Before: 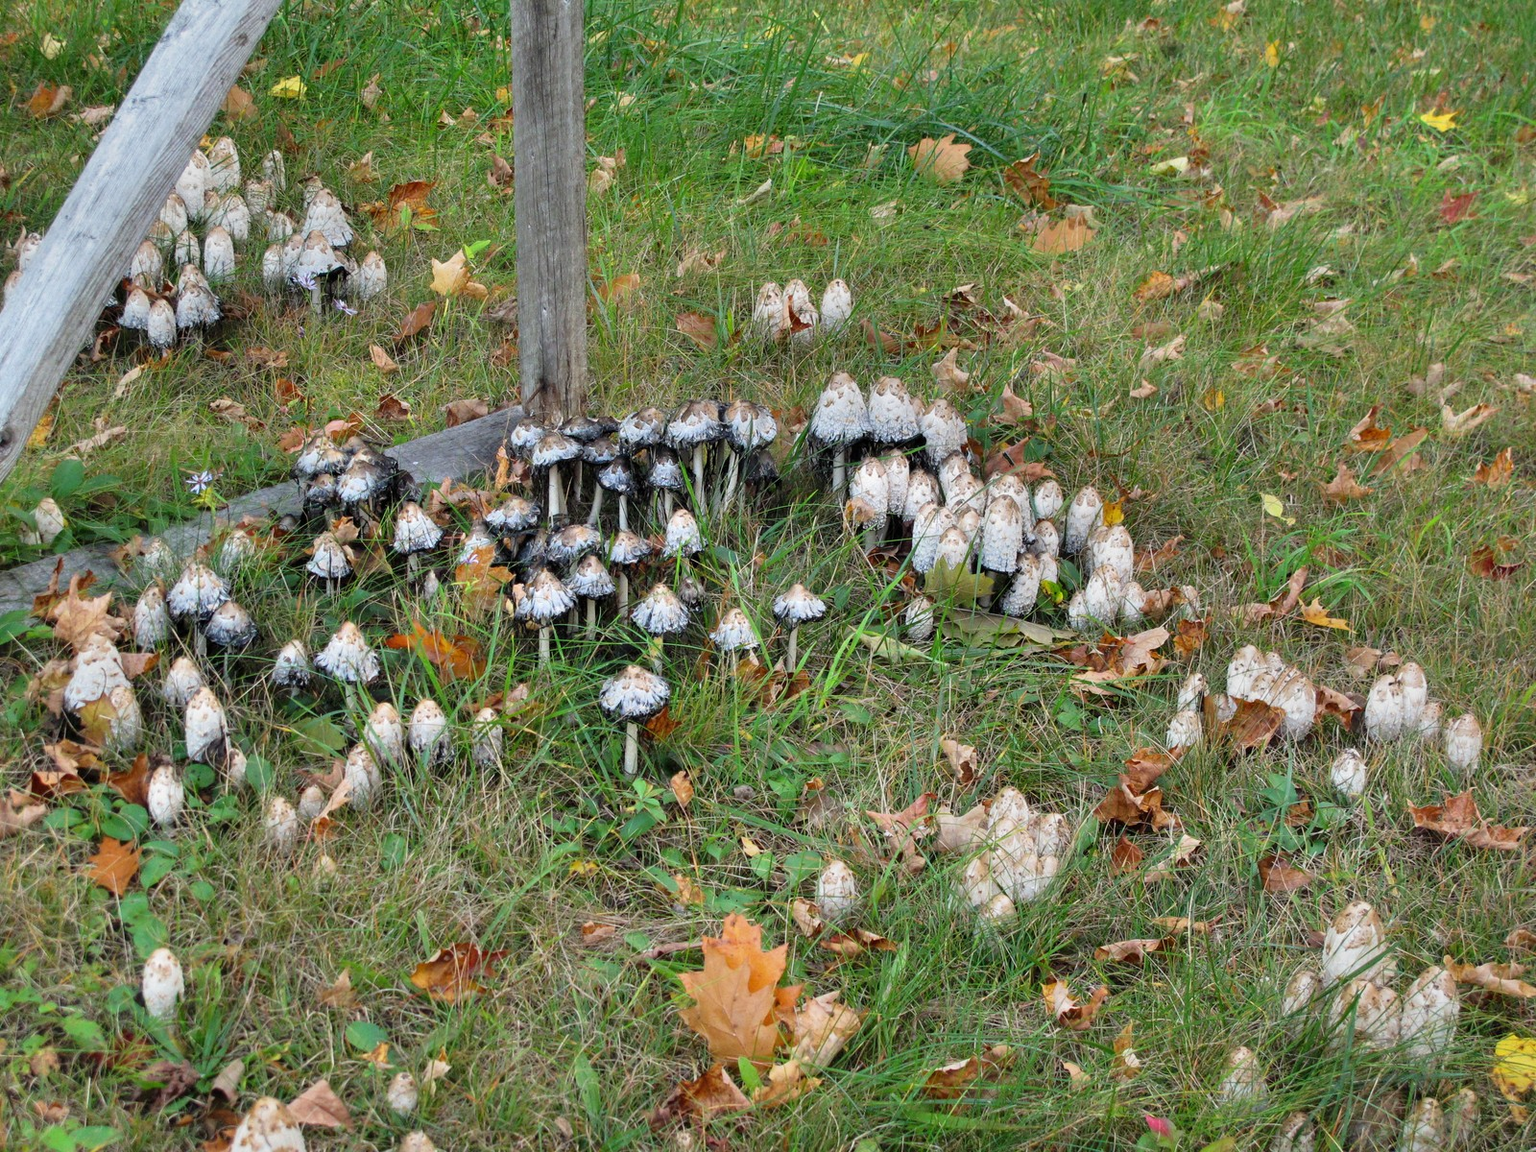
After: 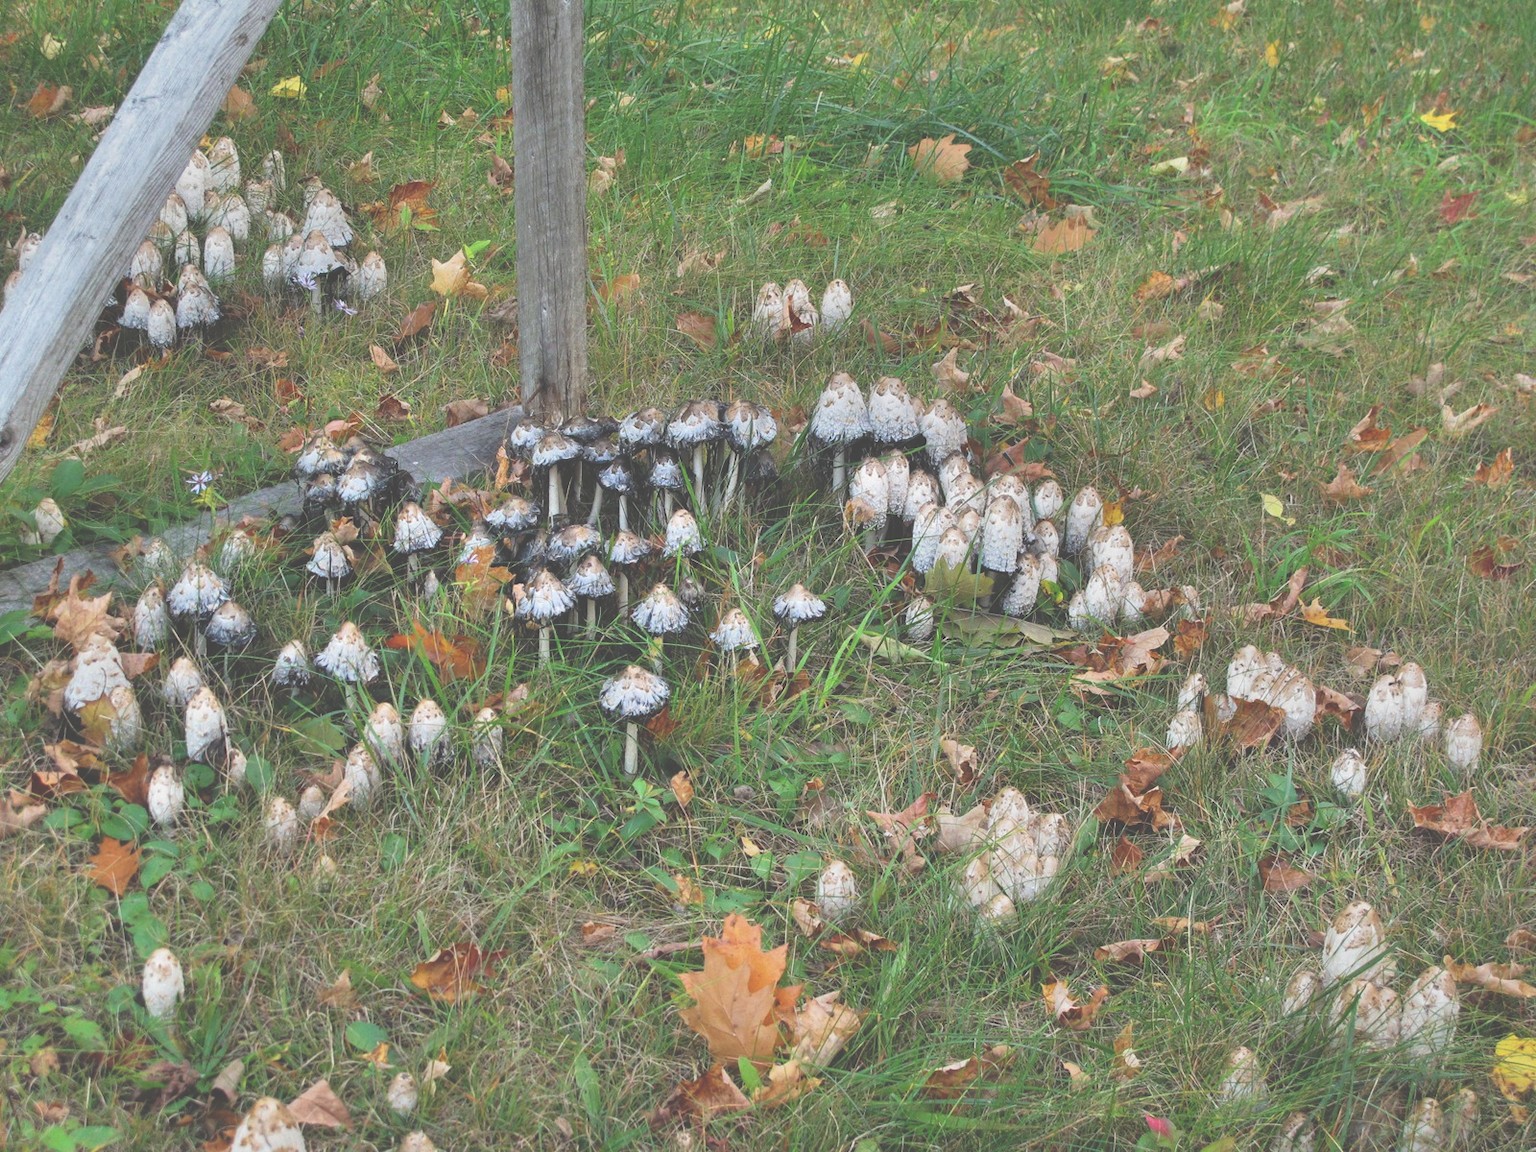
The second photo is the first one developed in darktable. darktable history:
exposure: black level correction -0.064, exposure -0.049 EV, compensate highlight preservation false
